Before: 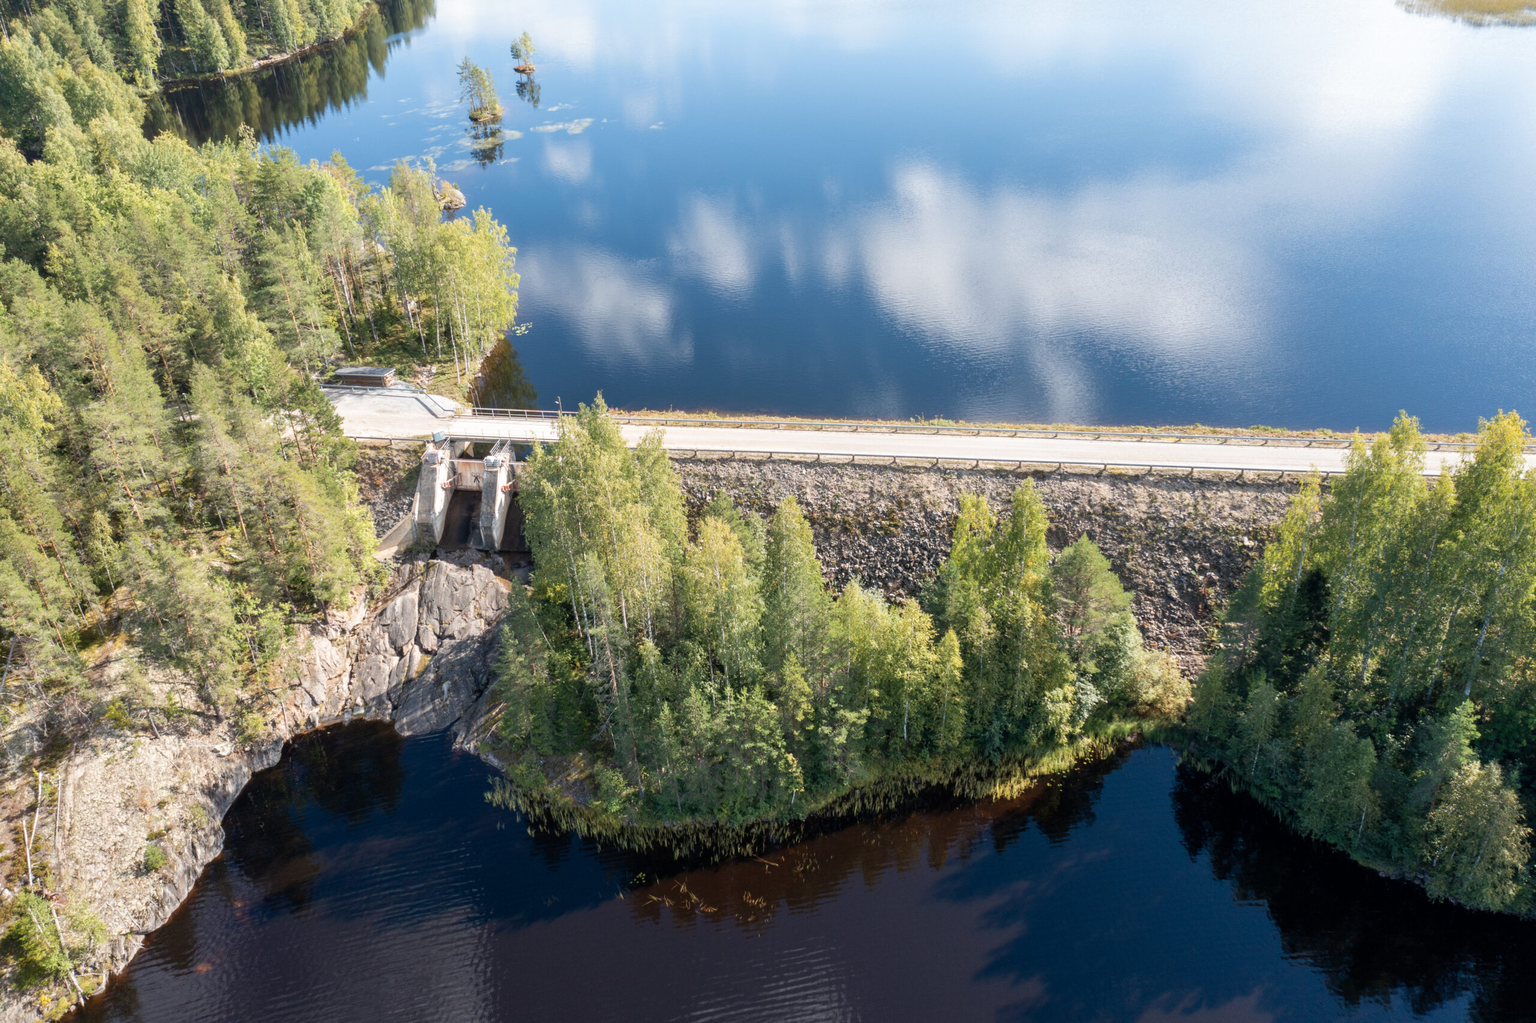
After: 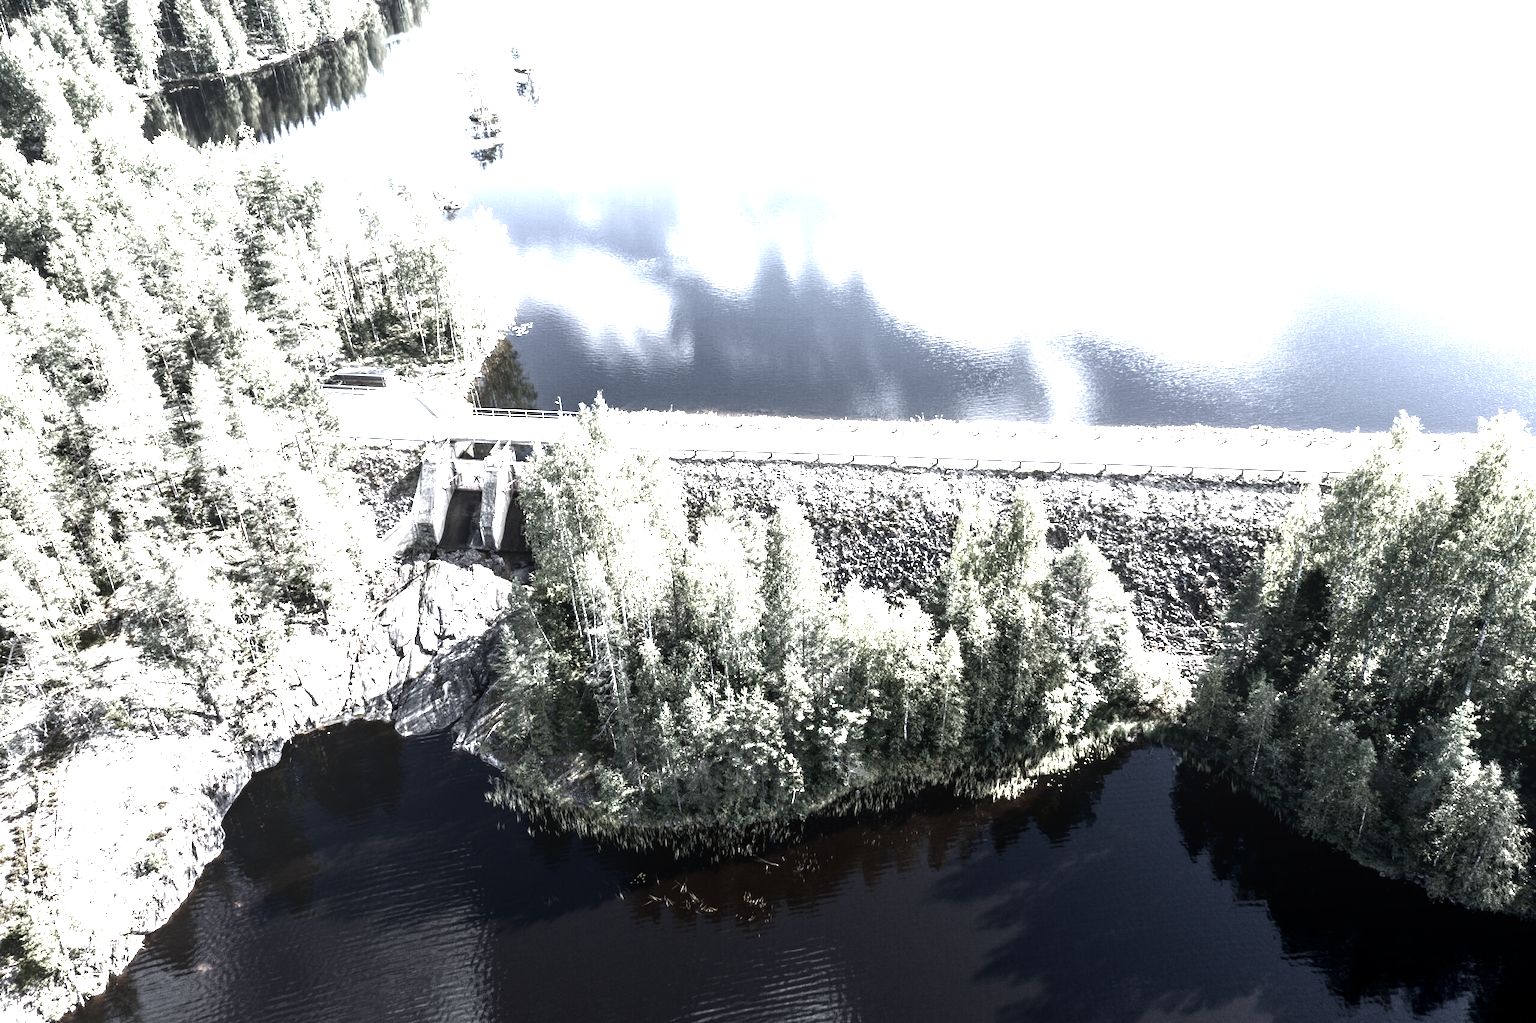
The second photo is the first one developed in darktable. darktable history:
exposure: exposure 0.507 EV, compensate highlight preservation false
color correction: saturation 0.2
tone equalizer: -8 EV -0.417 EV, -7 EV -0.389 EV, -6 EV -0.333 EV, -5 EV -0.222 EV, -3 EV 0.222 EV, -2 EV 0.333 EV, -1 EV 0.389 EV, +0 EV 0.417 EV, edges refinement/feathering 500, mask exposure compensation -1.57 EV, preserve details no
white balance: red 0.926, green 1.003, blue 1.133
local contrast: on, module defaults
levels: levels [0, 0.352, 0.703]
sharpen: radius 2.883, amount 0.868, threshold 47.523
contrast brightness saturation: contrast 0.1, brightness -0.26, saturation 0.14
